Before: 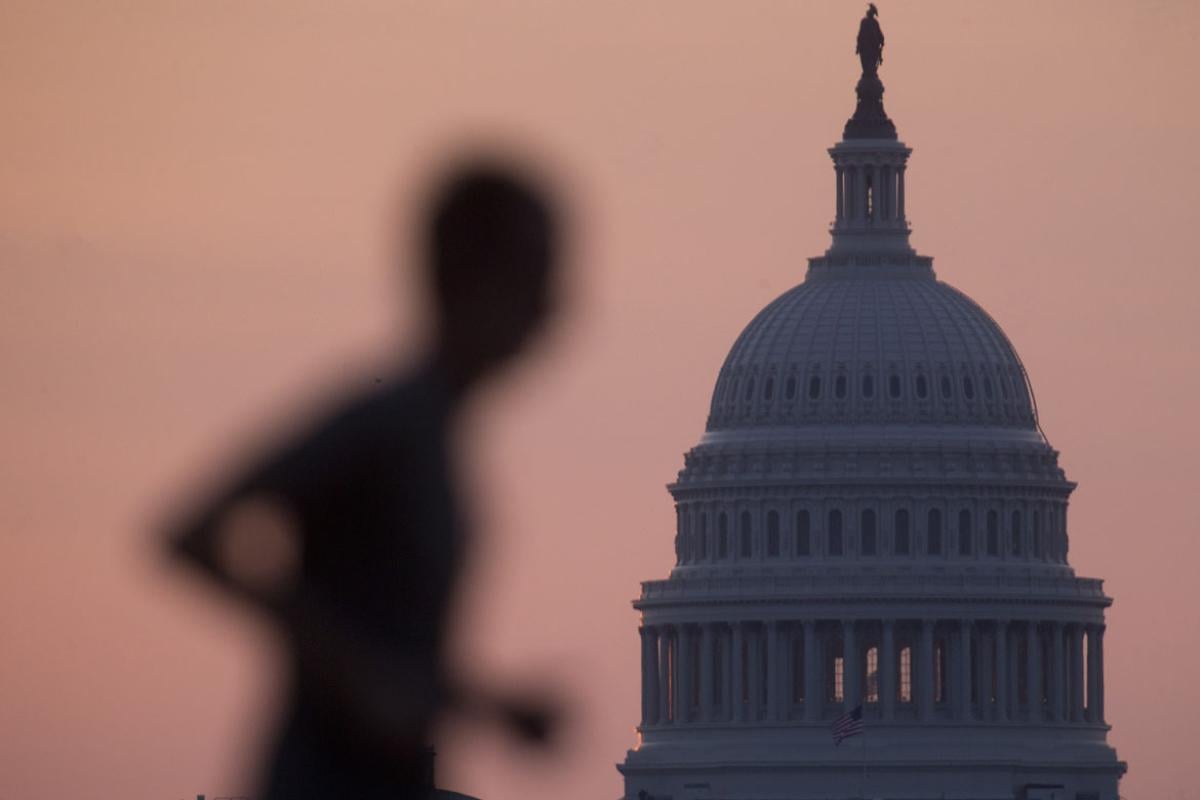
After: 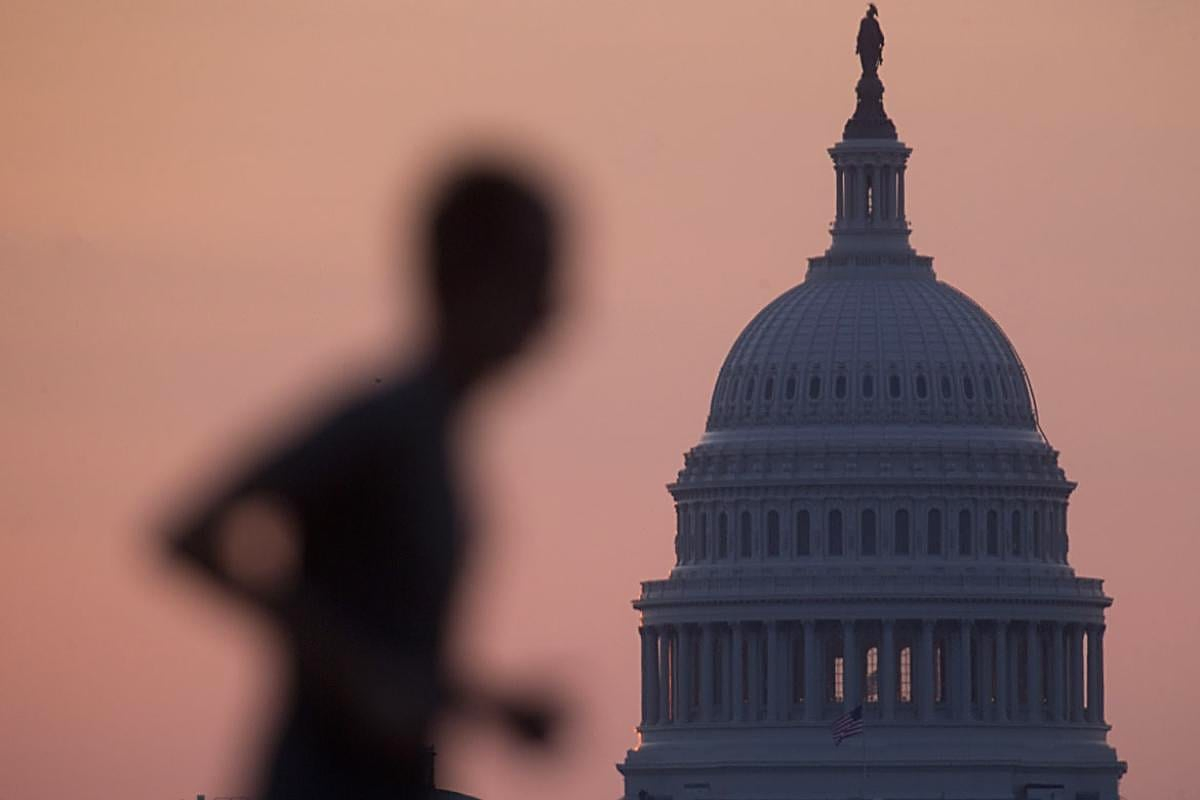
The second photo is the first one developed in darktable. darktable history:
color correction: saturation 1.11
sharpen: amount 0.6
